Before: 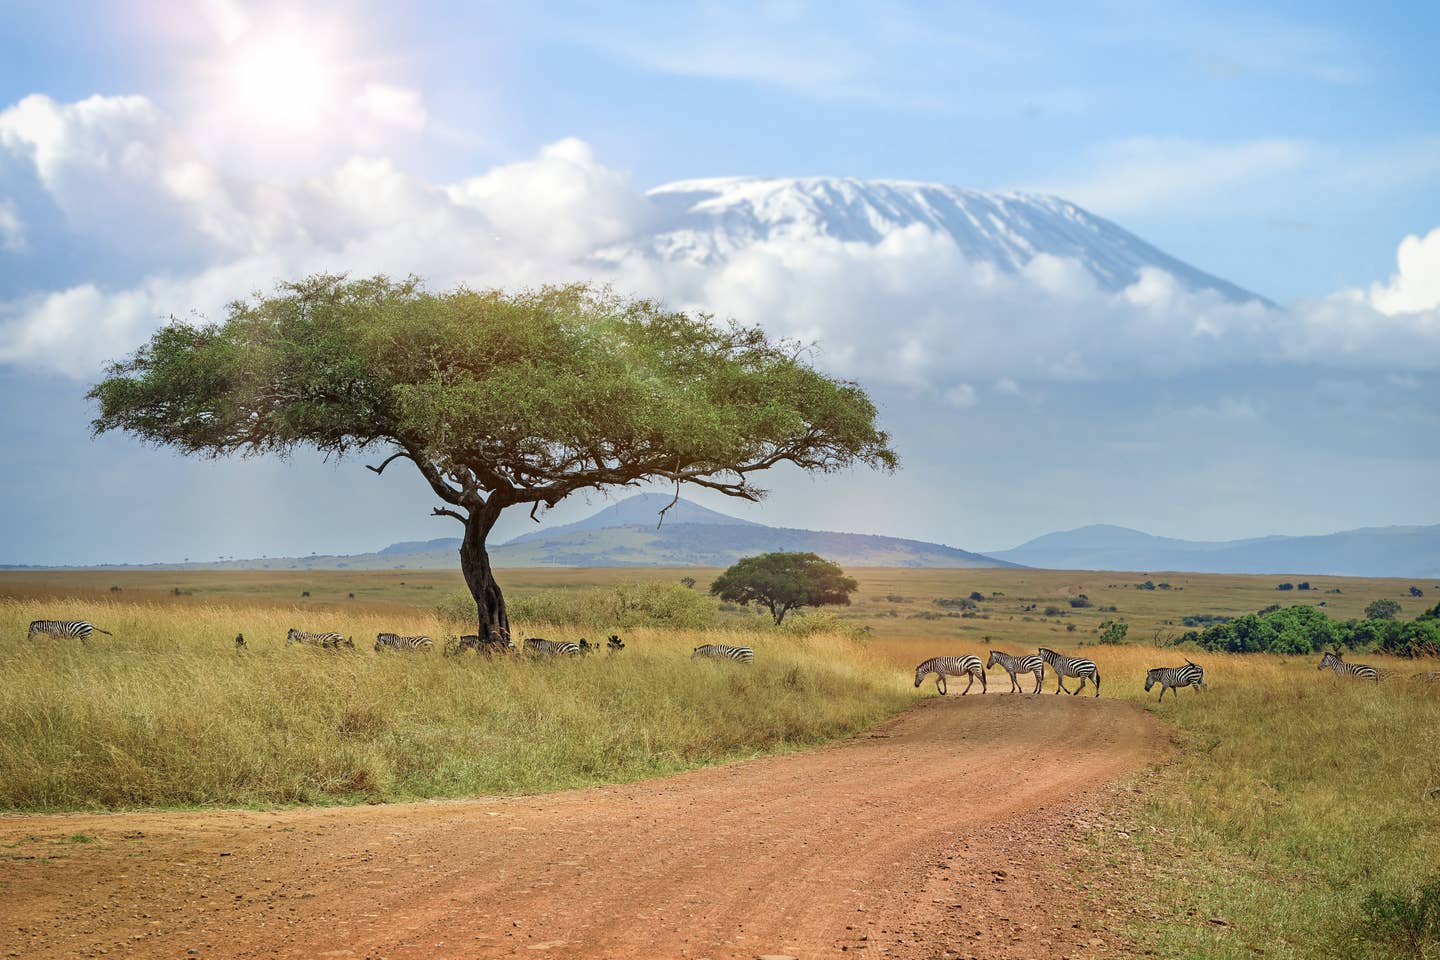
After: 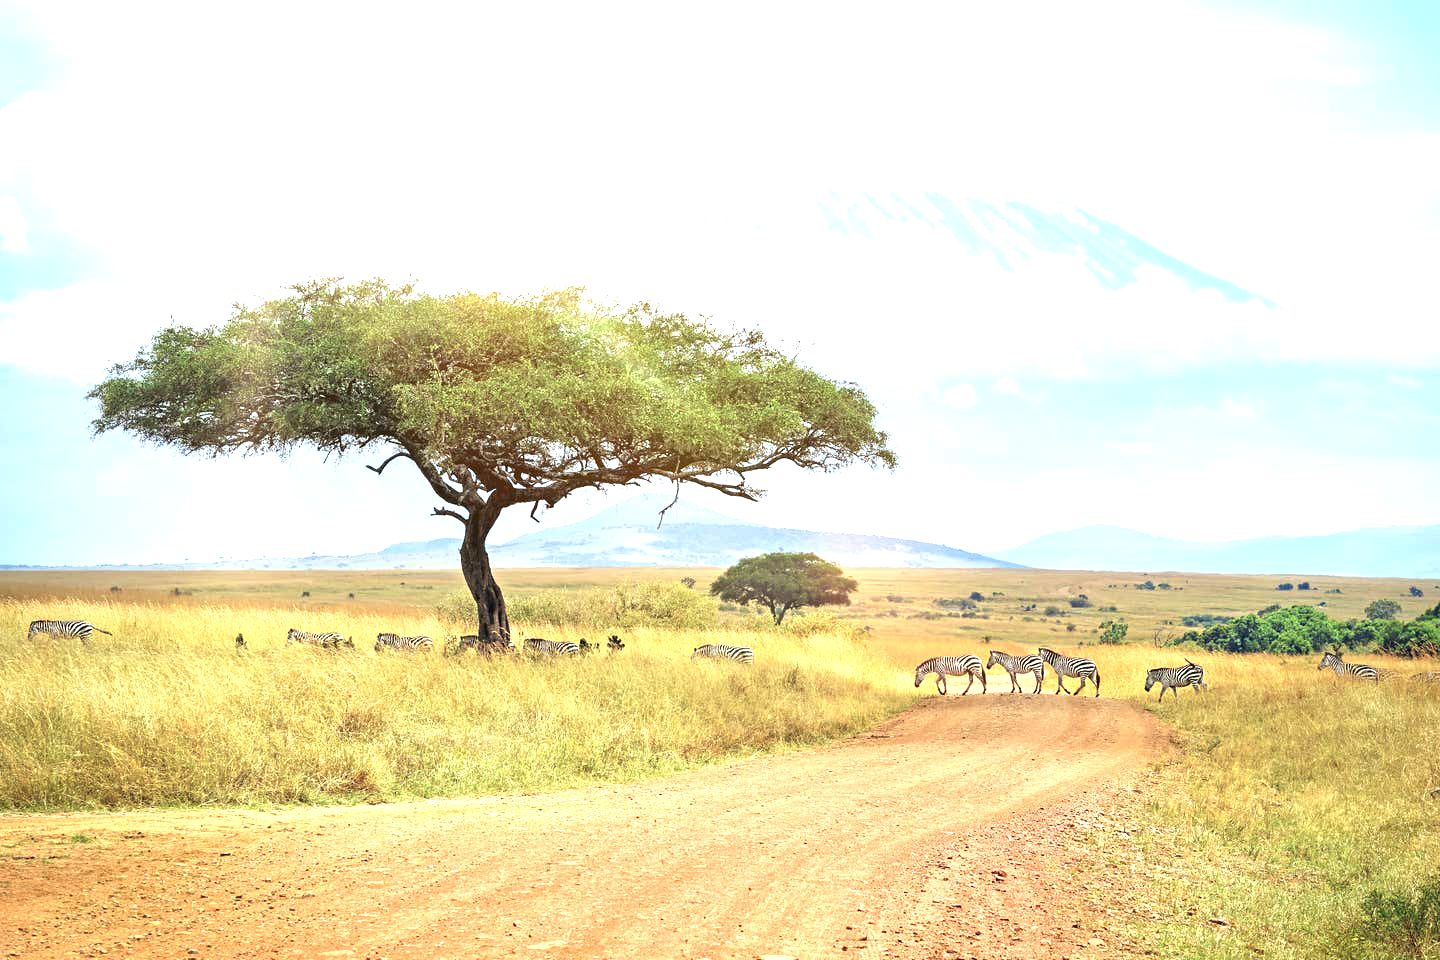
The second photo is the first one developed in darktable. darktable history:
exposure: black level correction 0, exposure 1.522 EV, compensate exposure bias true, compensate highlight preservation false
